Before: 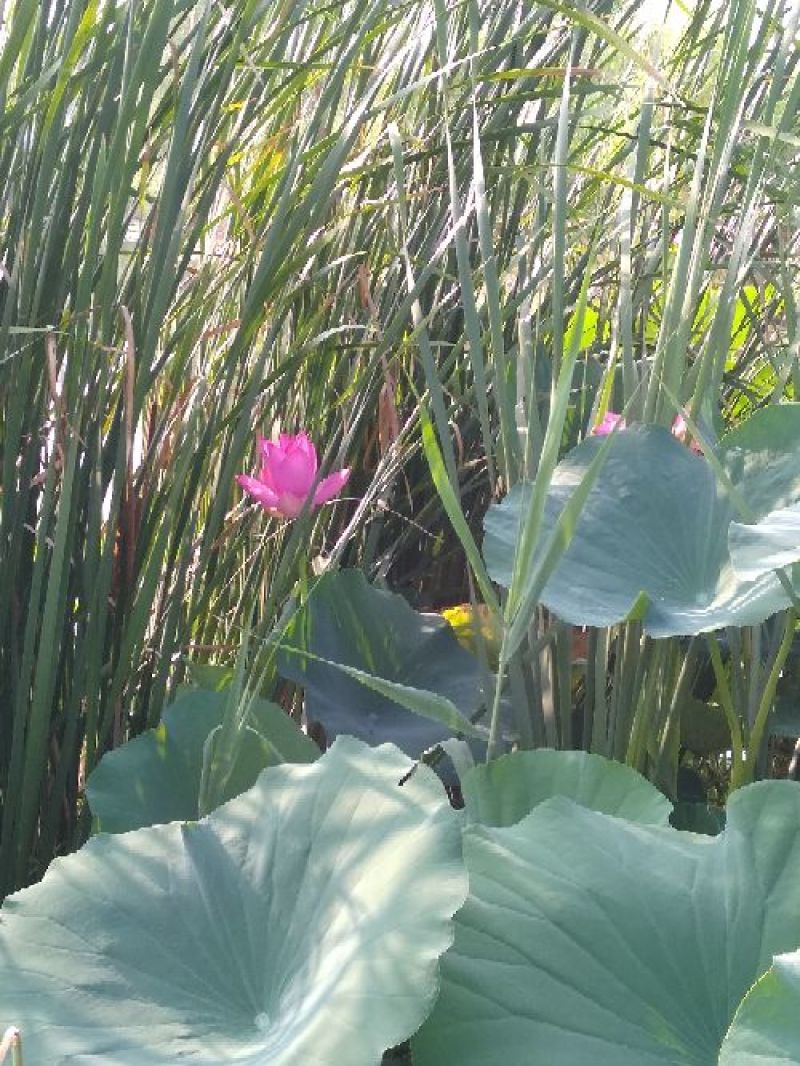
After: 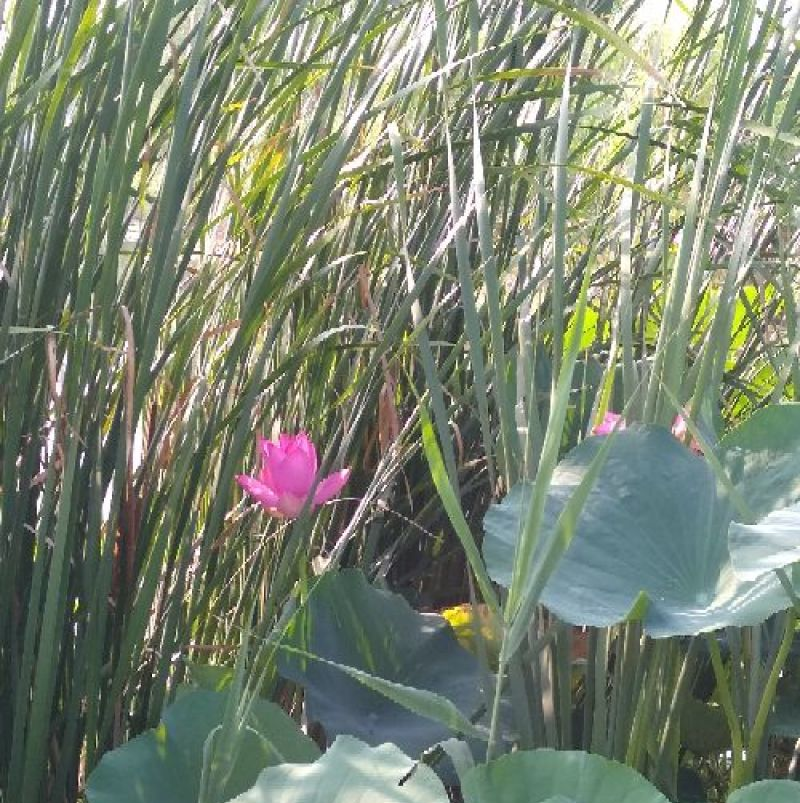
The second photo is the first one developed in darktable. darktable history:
crop: bottom 24.6%
